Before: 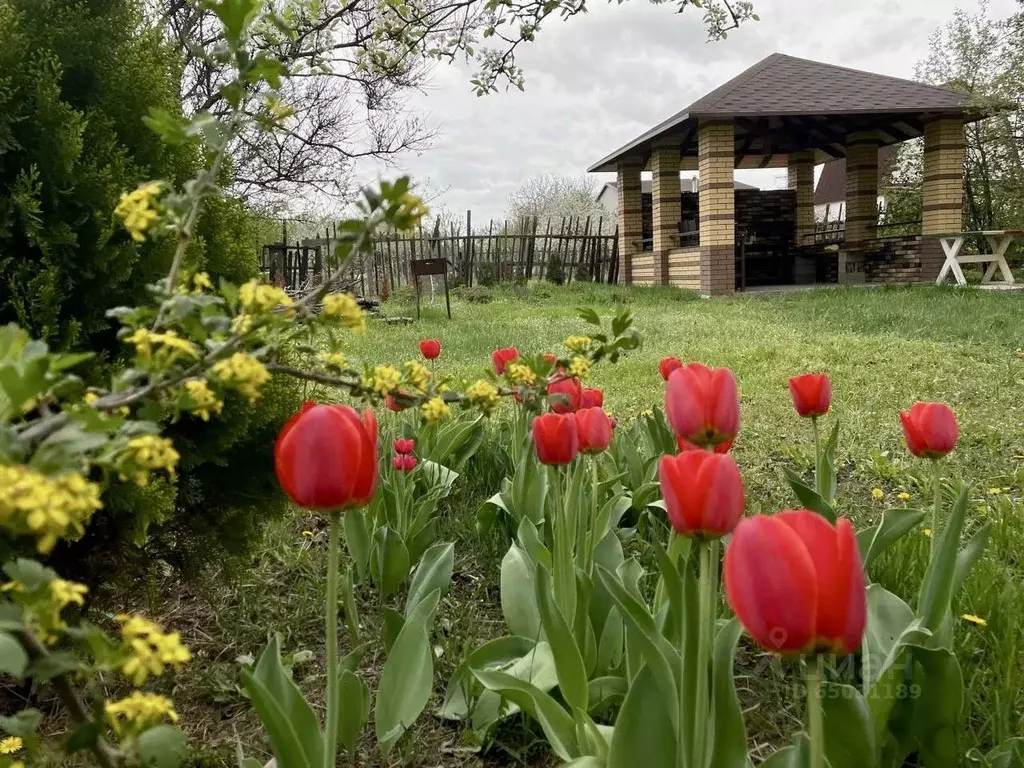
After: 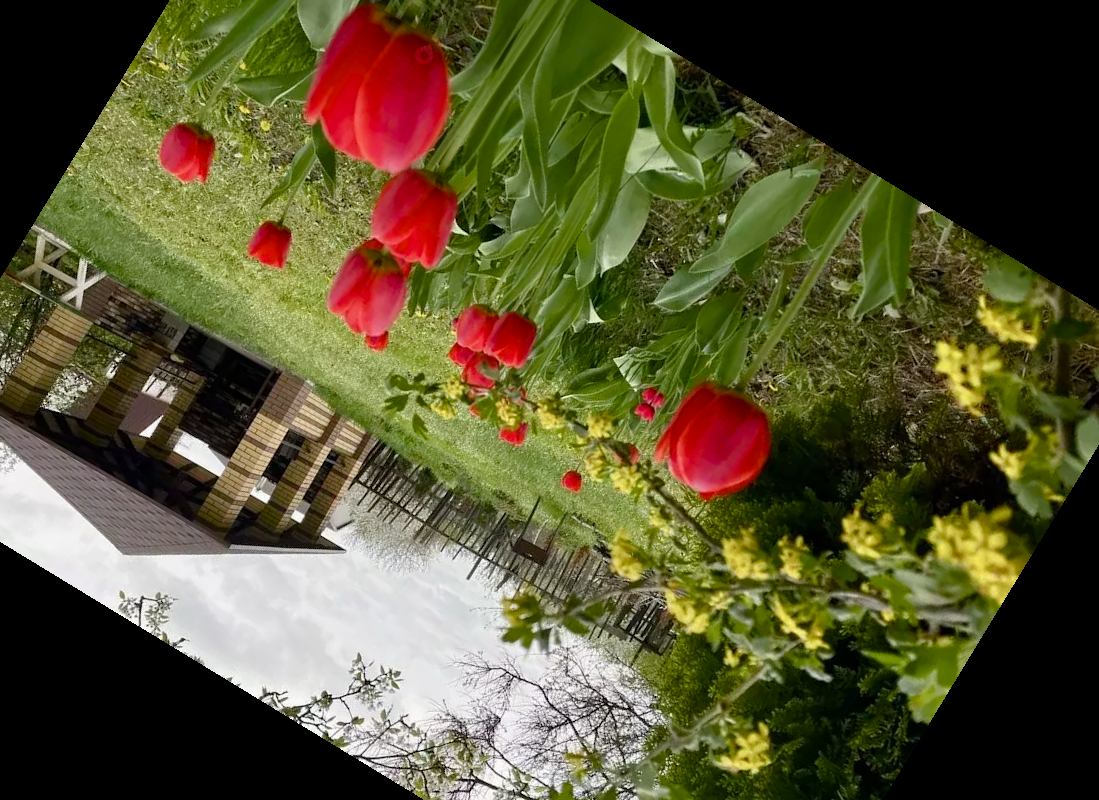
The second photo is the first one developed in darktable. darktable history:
crop and rotate: angle 148.68°, left 9.111%, top 15.603%, right 4.588%, bottom 17.041%
color balance rgb: perceptual saturation grading › global saturation 20%, perceptual saturation grading › highlights -25%, perceptual saturation grading › shadows 25%
